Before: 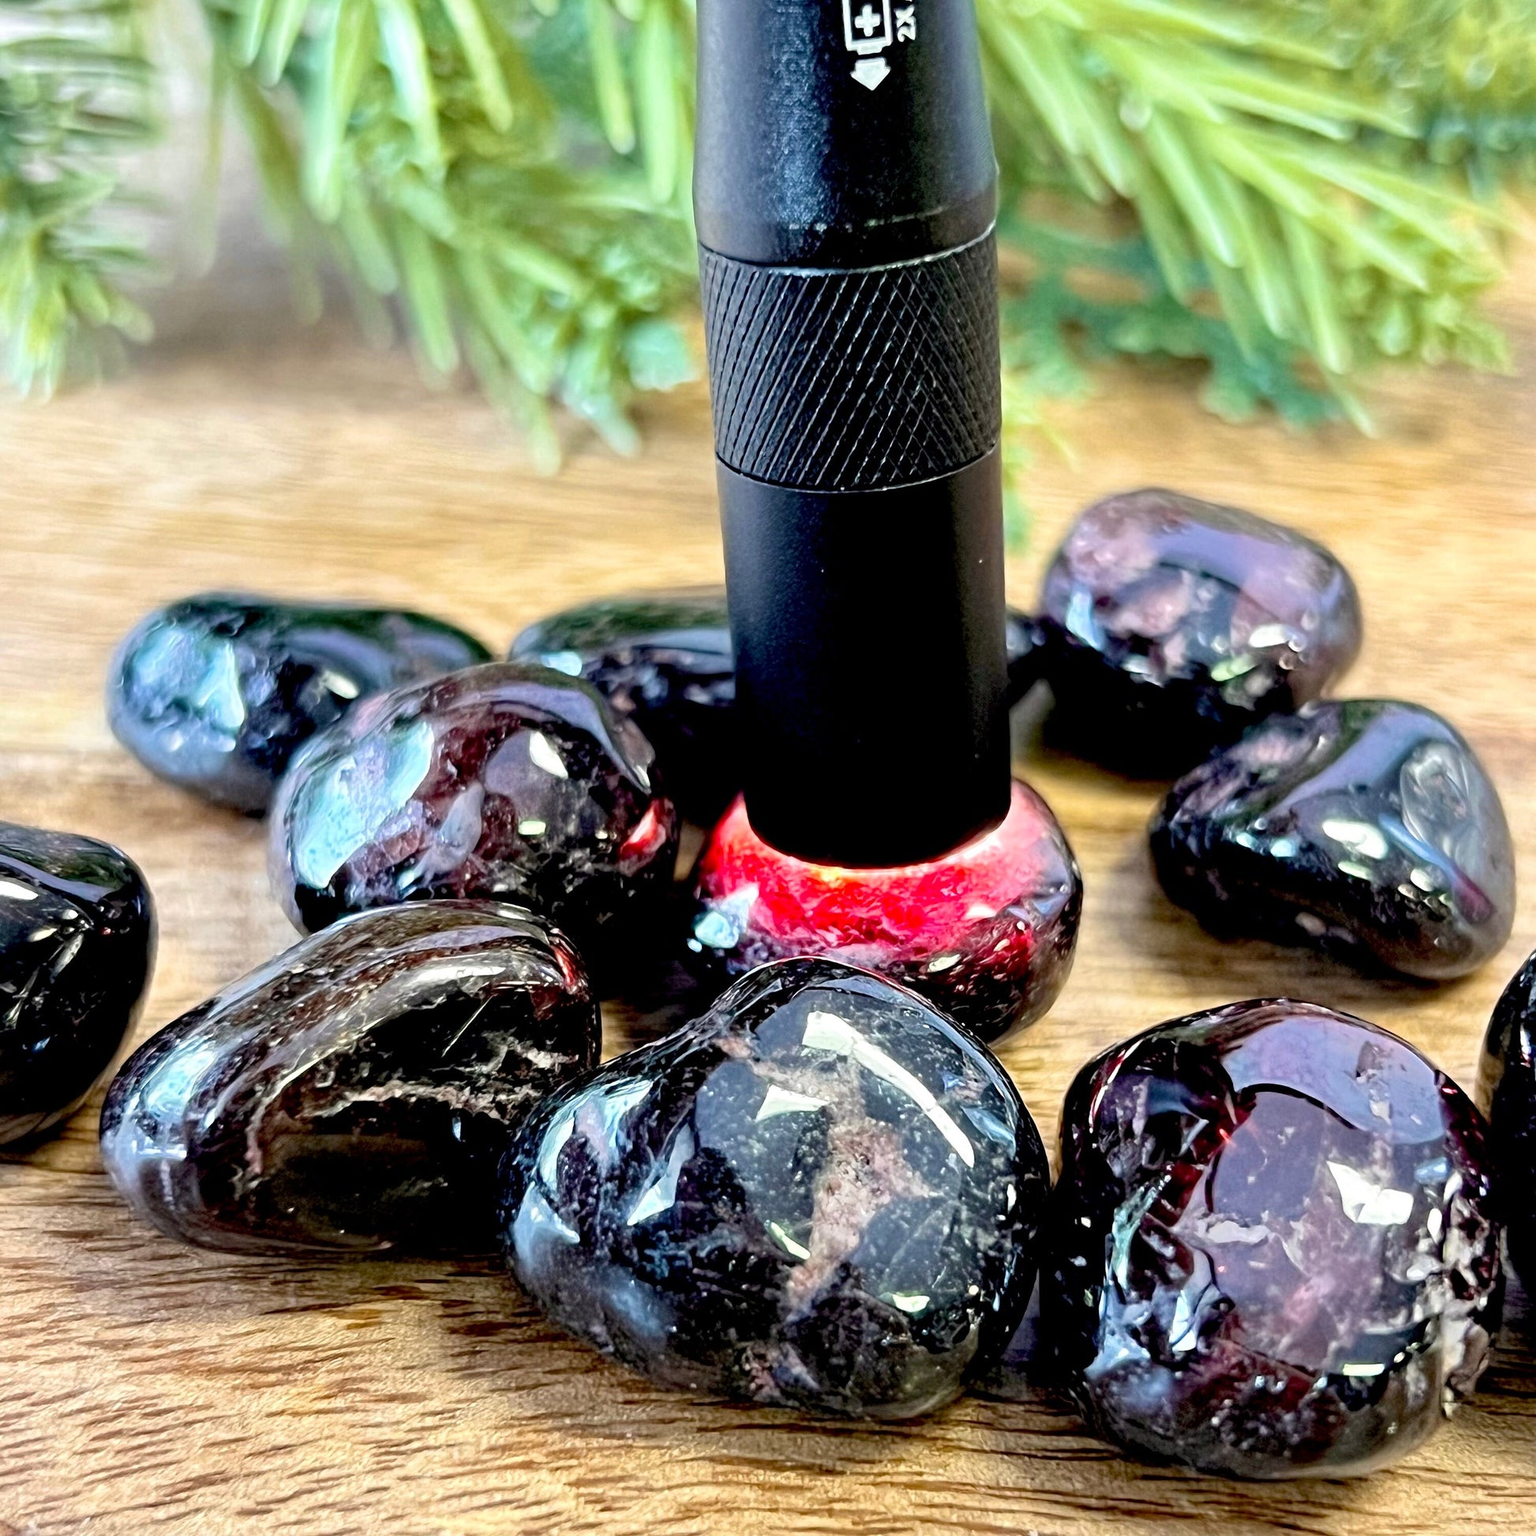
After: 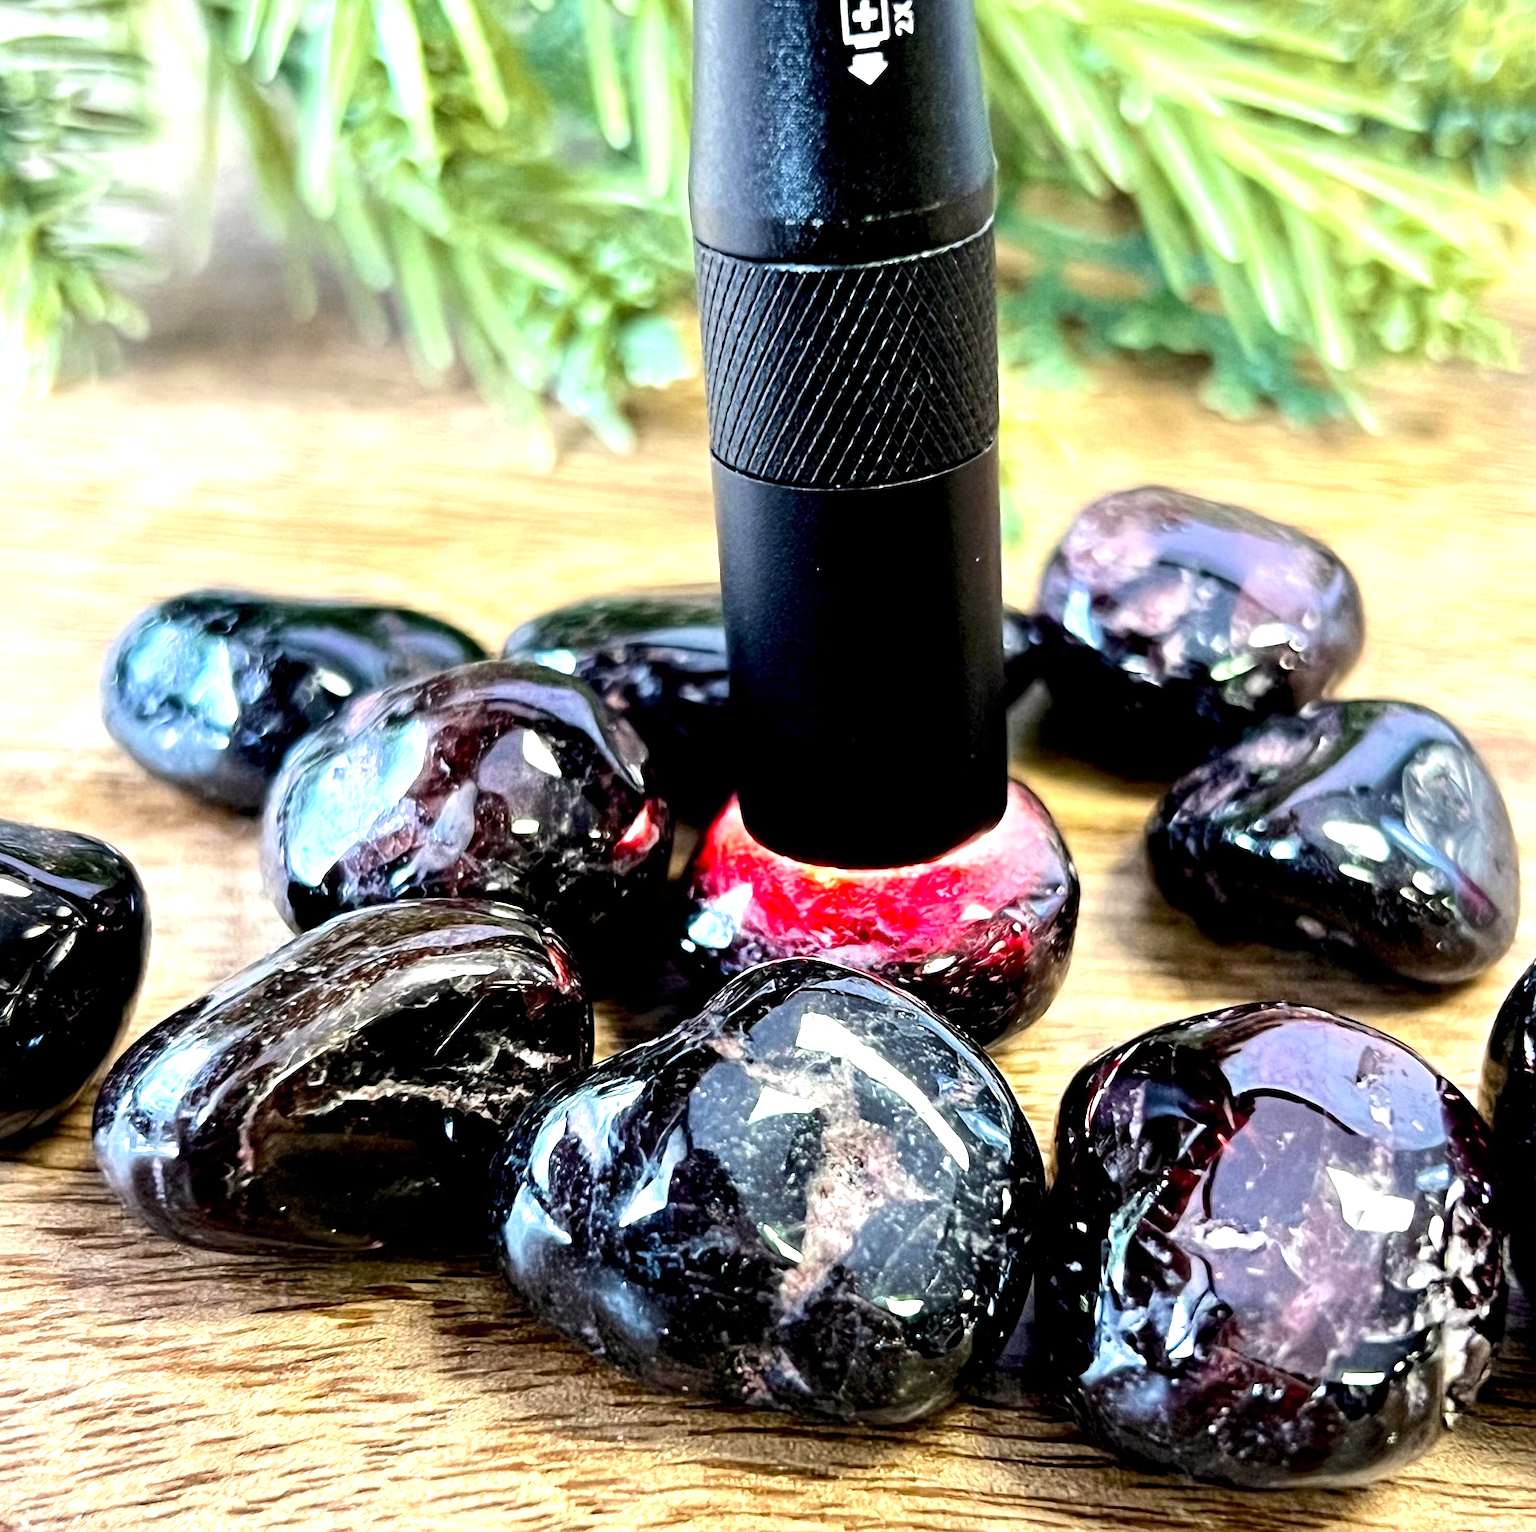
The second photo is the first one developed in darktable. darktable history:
exposure: compensate highlight preservation false
rotate and perspective: rotation 0.192°, lens shift (horizontal) -0.015, crop left 0.005, crop right 0.996, crop top 0.006, crop bottom 0.99
tone equalizer: -8 EV -0.75 EV, -7 EV -0.7 EV, -6 EV -0.6 EV, -5 EV -0.4 EV, -3 EV 0.4 EV, -2 EV 0.6 EV, -1 EV 0.7 EV, +0 EV 0.75 EV, edges refinement/feathering 500, mask exposure compensation -1.57 EV, preserve details no
